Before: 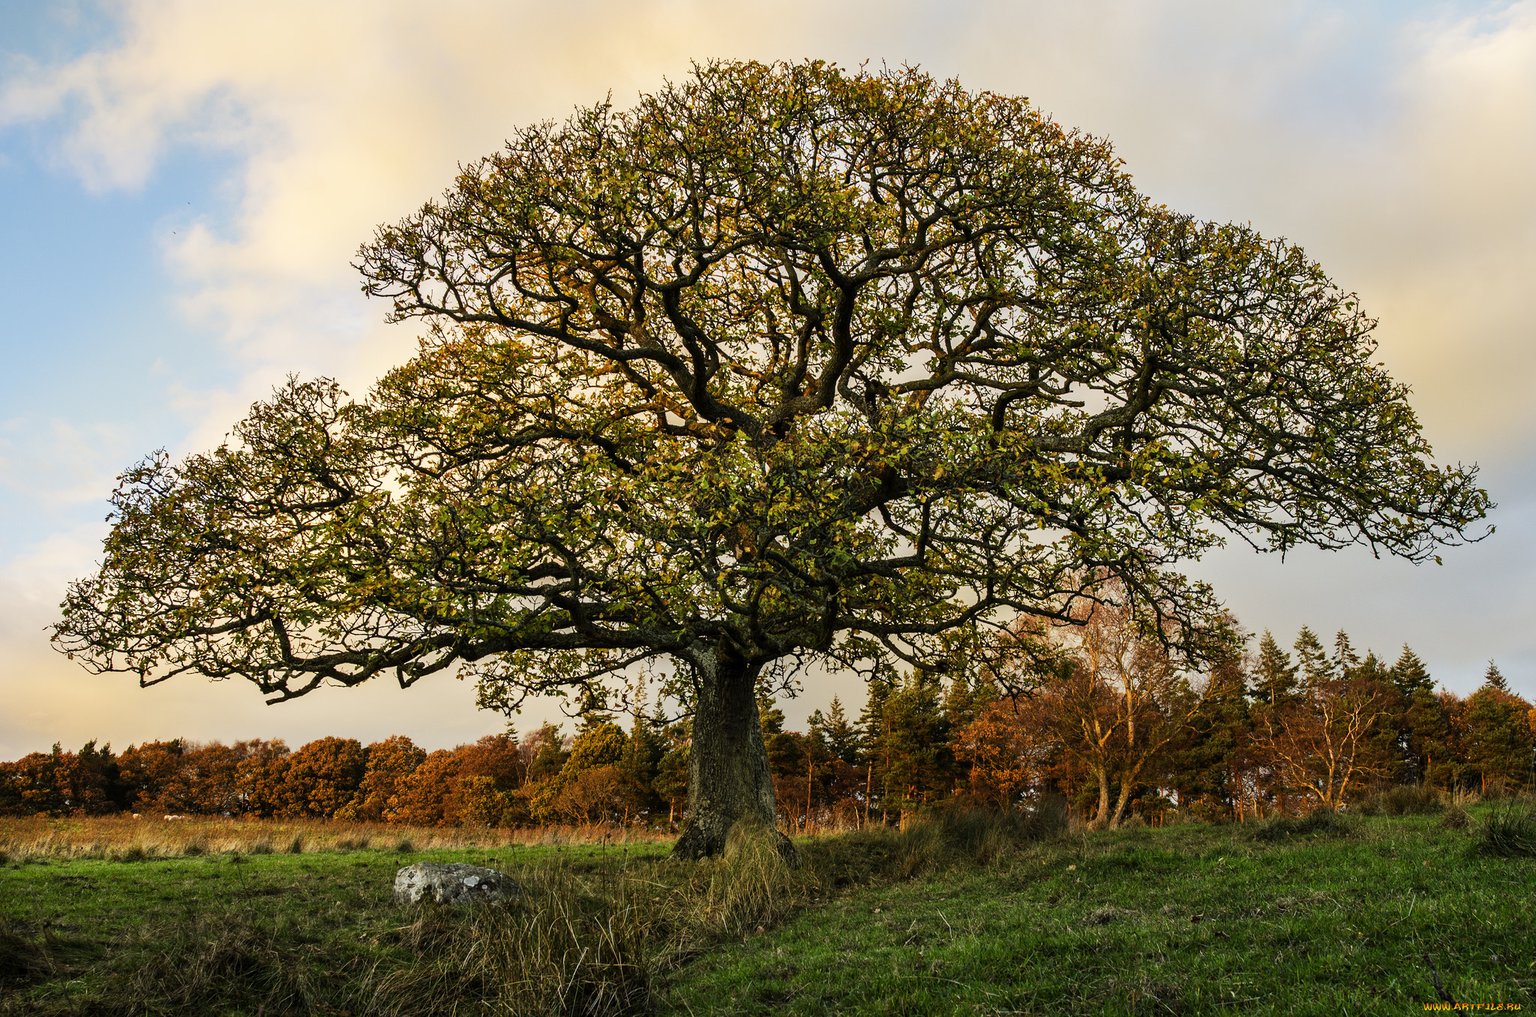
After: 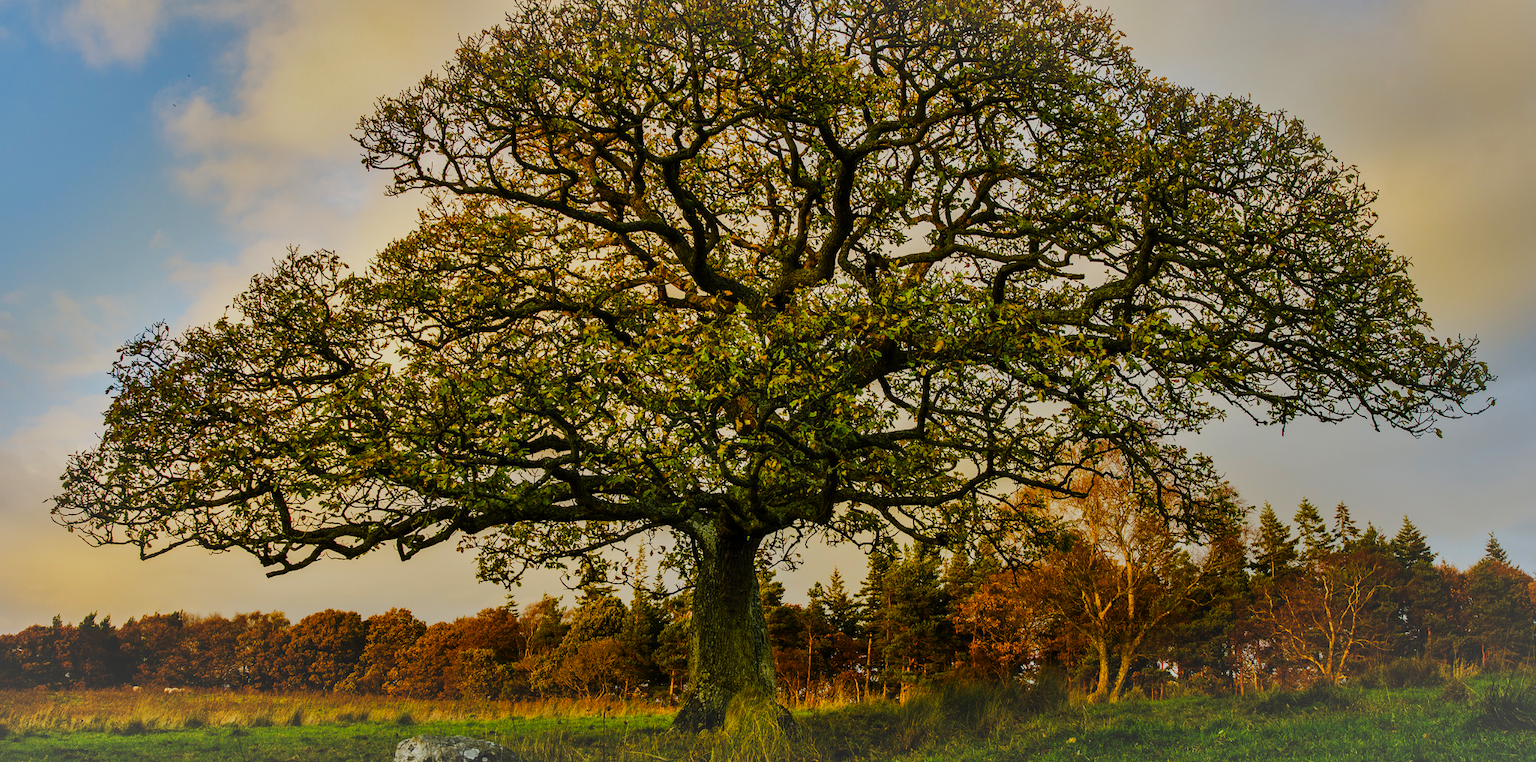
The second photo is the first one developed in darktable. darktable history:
exposure: exposure -0.453 EV, compensate exposure bias true, compensate highlight preservation false
crop and rotate: top 12.608%, bottom 12.389%
shadows and highlights: white point adjustment -3.54, highlights -63.8, soften with gaussian
color balance rgb: white fulcrum 0.074 EV, linear chroma grading › global chroma 14.908%, perceptual saturation grading › global saturation 20%, perceptual saturation grading › highlights -14.028%, perceptual saturation grading › shadows 49.799%, global vibrance 30.468%
vignetting: fall-off radius 69.16%, brightness 0.059, saturation -0.002, automatic ratio true
